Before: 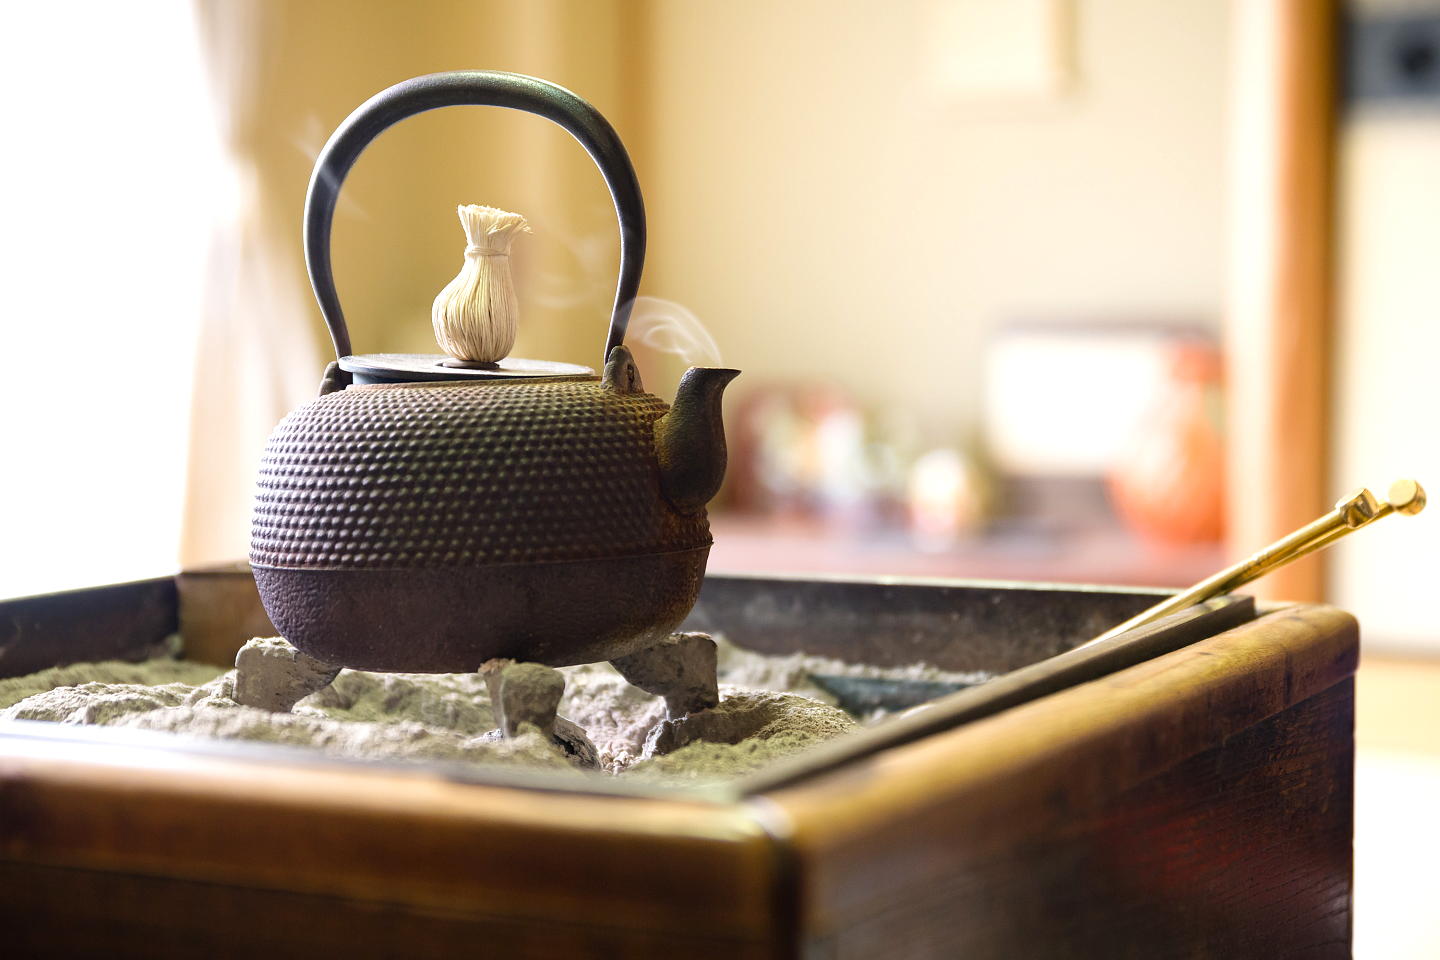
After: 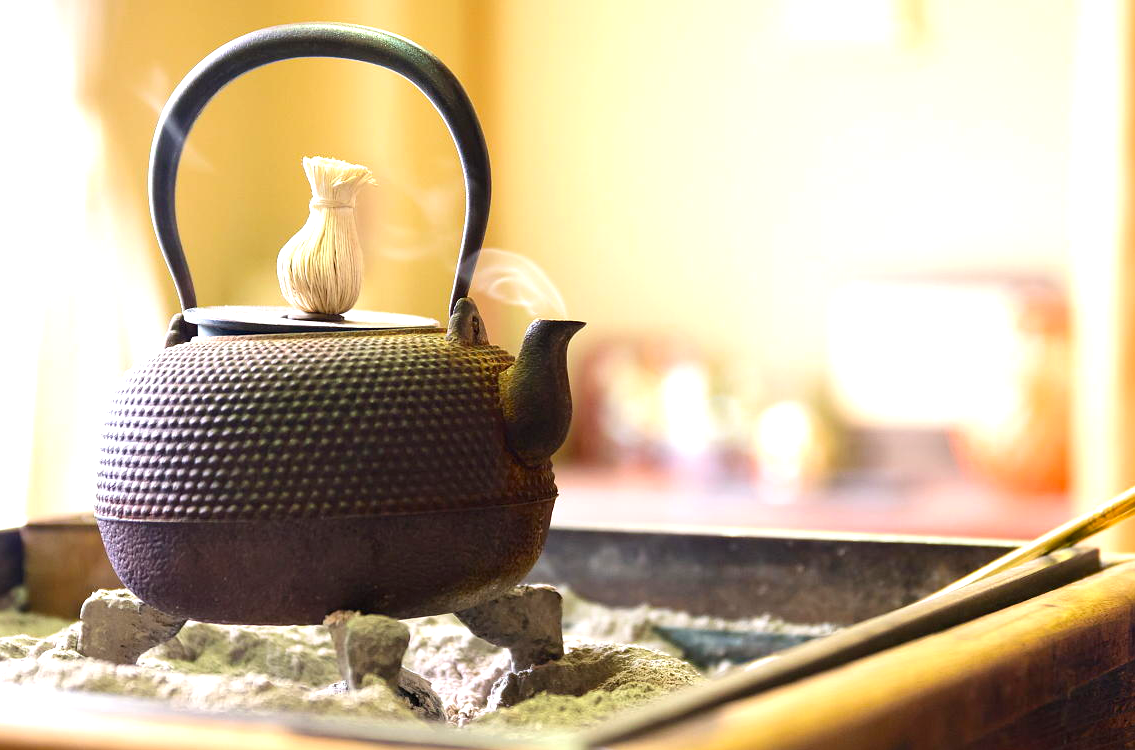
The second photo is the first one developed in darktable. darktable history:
exposure: black level correction 0.001, exposure 0.5 EV, compensate exposure bias true, compensate highlight preservation false
crop and rotate: left 10.77%, top 5.1%, right 10.41%, bottom 16.76%
contrast brightness saturation: contrast 0.08, saturation 0.2
